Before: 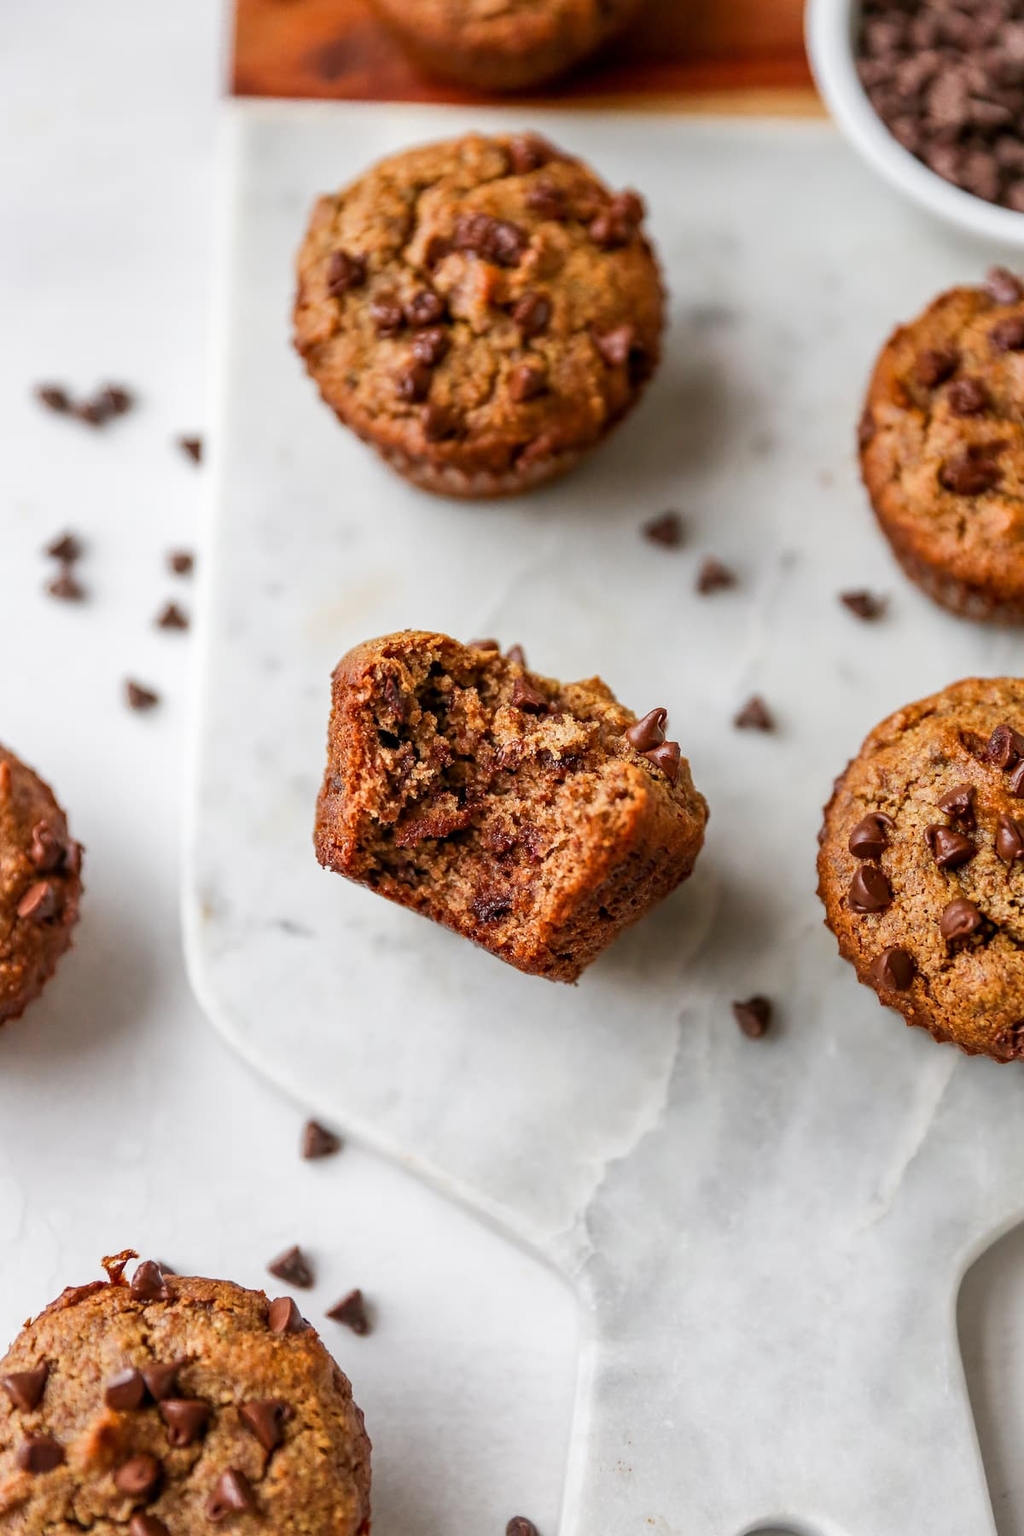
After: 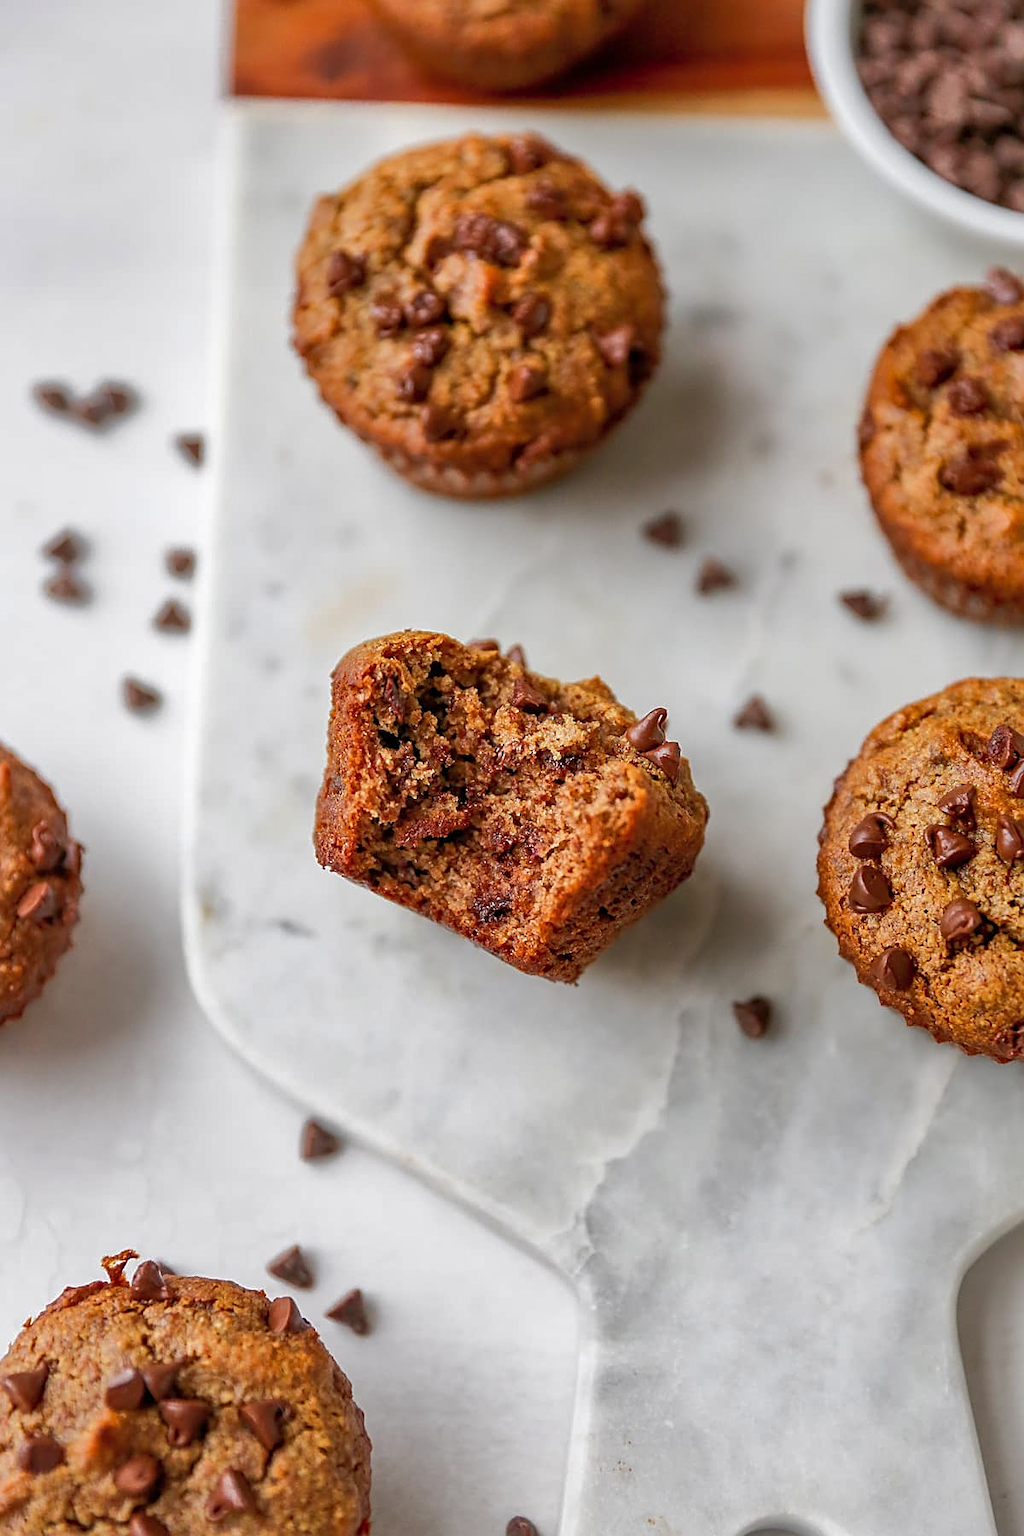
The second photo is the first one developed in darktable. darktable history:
sharpen: on, module defaults
tone equalizer: mask exposure compensation -0.496 EV
shadows and highlights: on, module defaults
